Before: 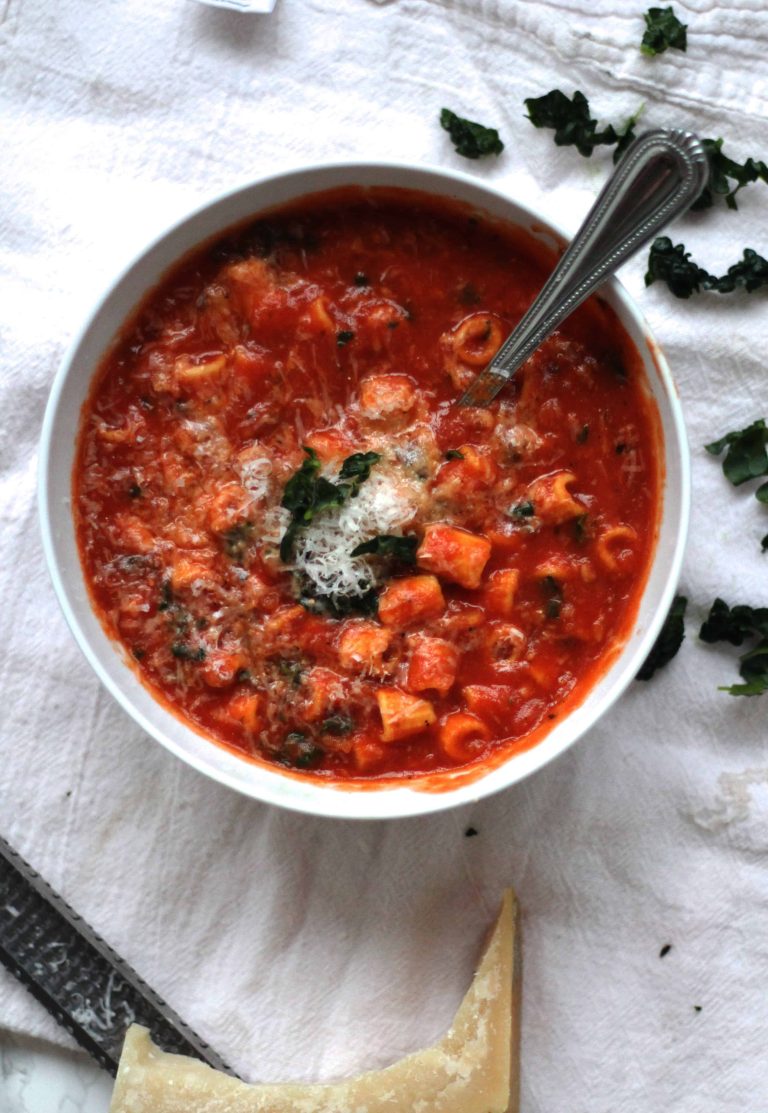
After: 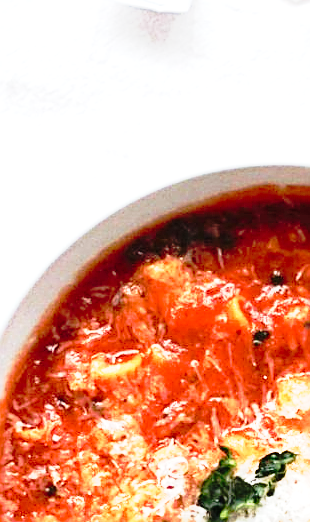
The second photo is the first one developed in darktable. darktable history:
sharpen: amount 0.997
tone curve: curves: ch0 [(0, 0.015) (0.091, 0.055) (0.184, 0.159) (0.304, 0.382) (0.492, 0.579) (0.628, 0.755) (0.832, 0.932) (0.984, 0.963)]; ch1 [(0, 0) (0.34, 0.235) (0.493, 0.5) (0.554, 0.56) (0.764, 0.815) (1, 1)]; ch2 [(0, 0) (0.44, 0.458) (0.476, 0.477) (0.542, 0.586) (0.674, 0.724) (1, 1)], preserve colors none
crop and rotate: left 11.041%, top 0.116%, right 48.552%, bottom 52.918%
exposure: black level correction 0, exposure 1.627 EV, compensate exposure bias true, compensate highlight preservation false
